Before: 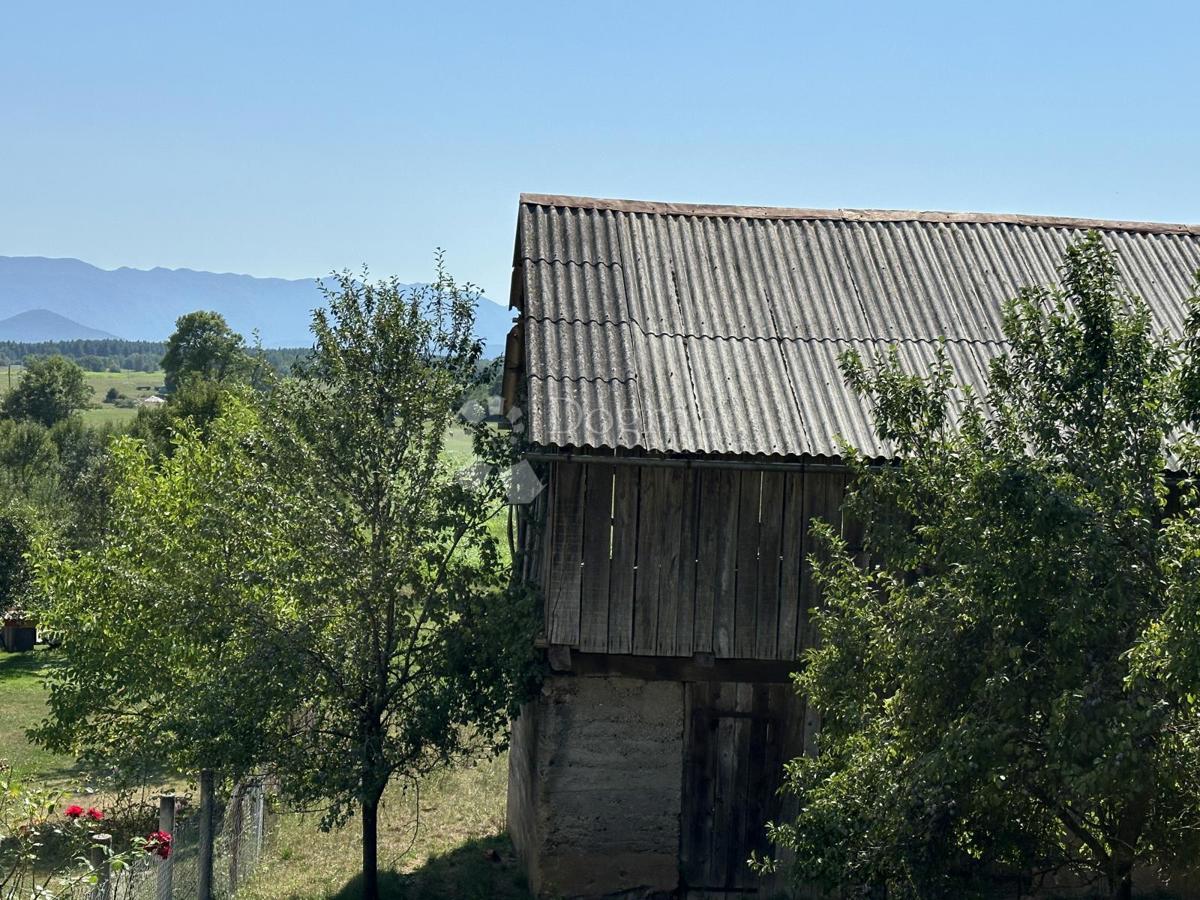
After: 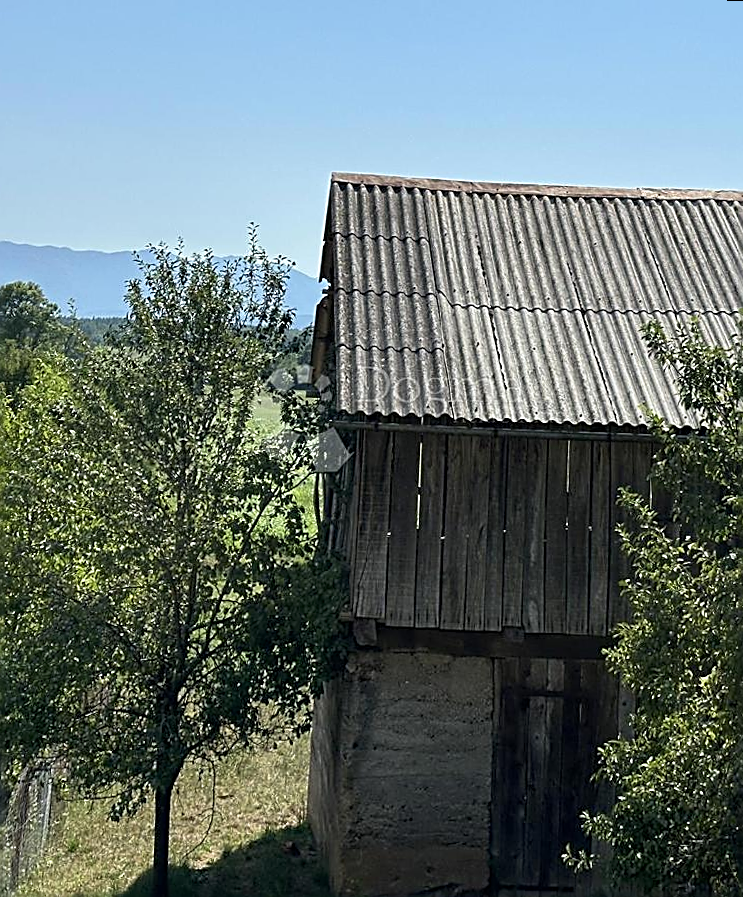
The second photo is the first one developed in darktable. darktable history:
rotate and perspective: rotation 0.215°, lens shift (vertical) -0.139, crop left 0.069, crop right 0.939, crop top 0.002, crop bottom 0.996
crop and rotate: left 13.342%, right 19.991%
sharpen: amount 0.901
